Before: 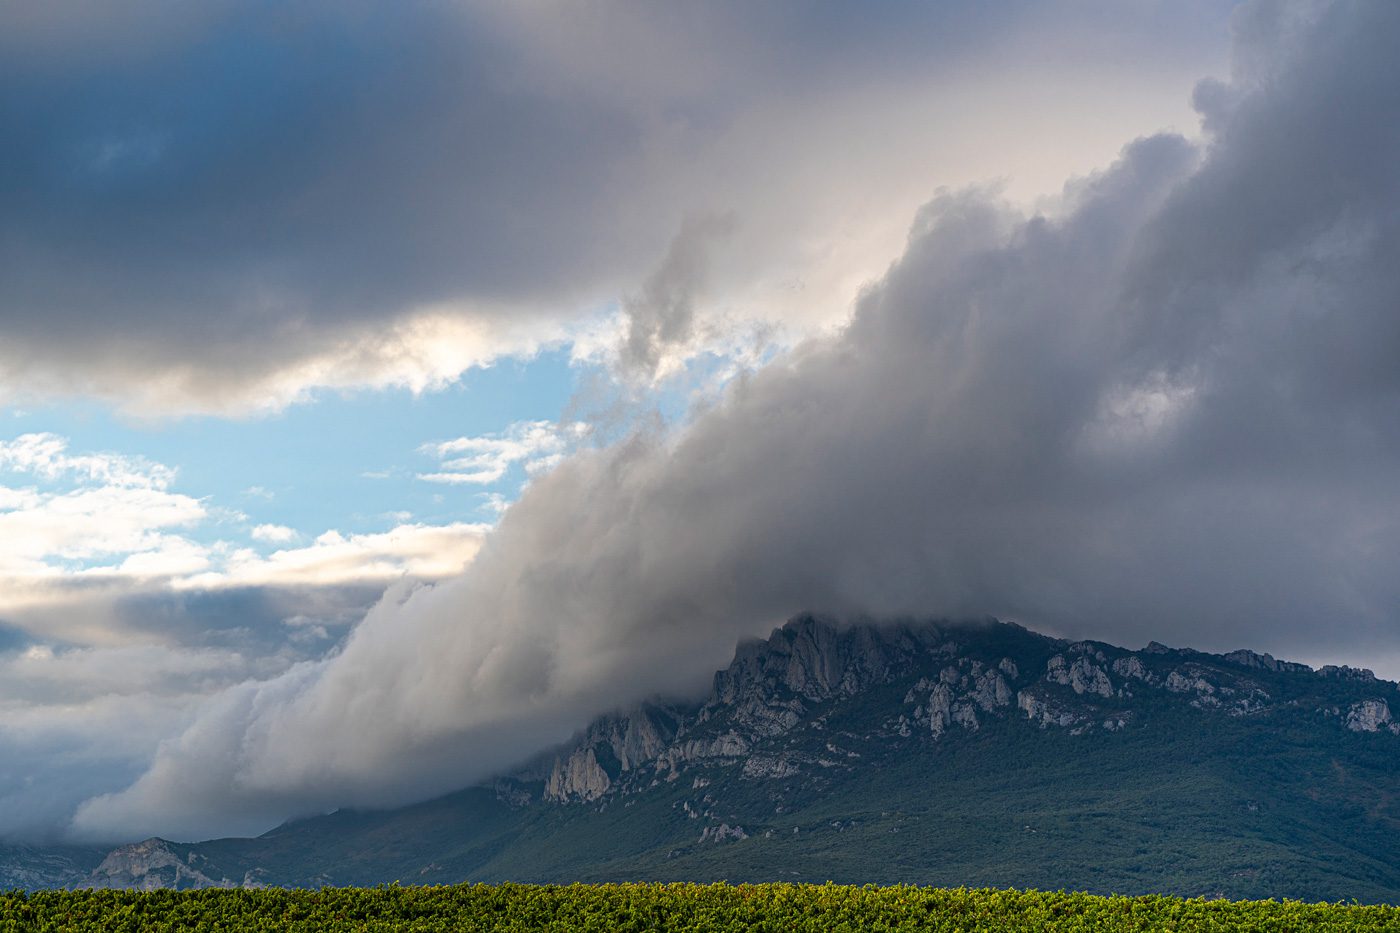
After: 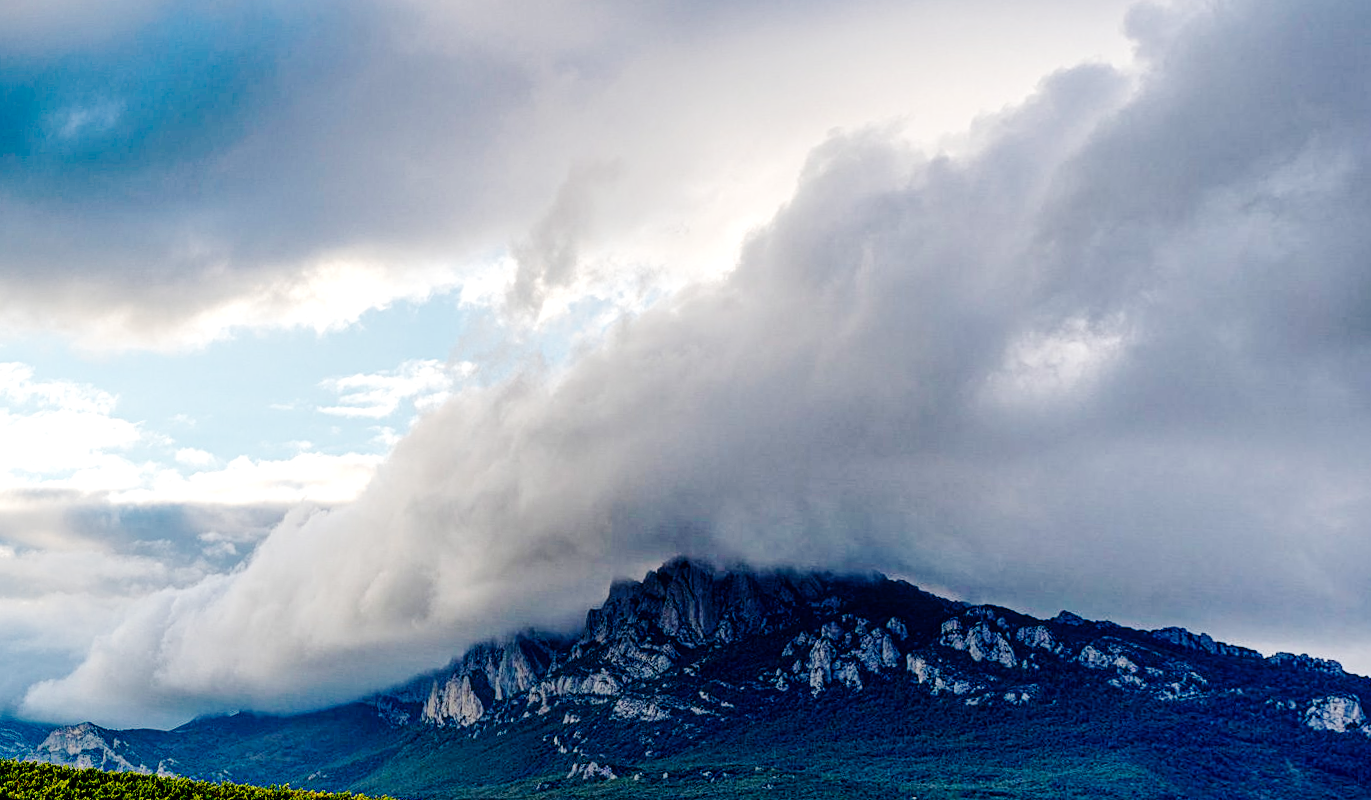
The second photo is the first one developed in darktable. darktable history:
local contrast: highlights 99%, shadows 86%, detail 160%, midtone range 0.2
rotate and perspective: rotation 1.69°, lens shift (vertical) -0.023, lens shift (horizontal) -0.291, crop left 0.025, crop right 0.988, crop top 0.092, crop bottom 0.842
base curve: curves: ch0 [(0, 0) (0.036, 0.01) (0.123, 0.254) (0.258, 0.504) (0.507, 0.748) (1, 1)], preserve colors none
